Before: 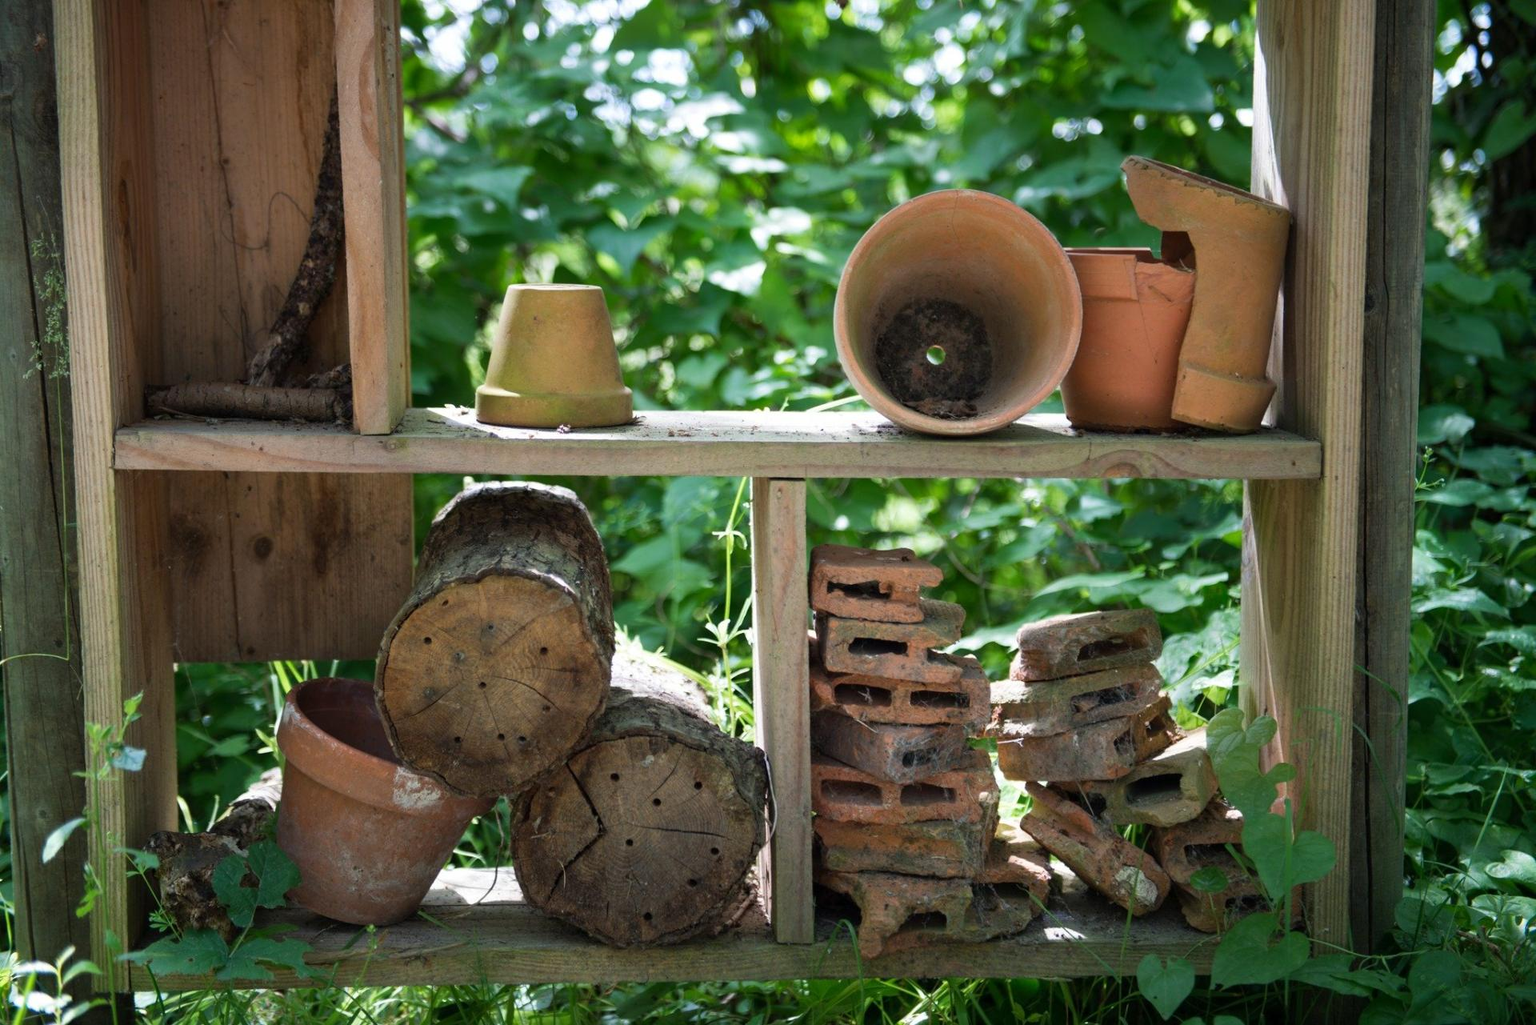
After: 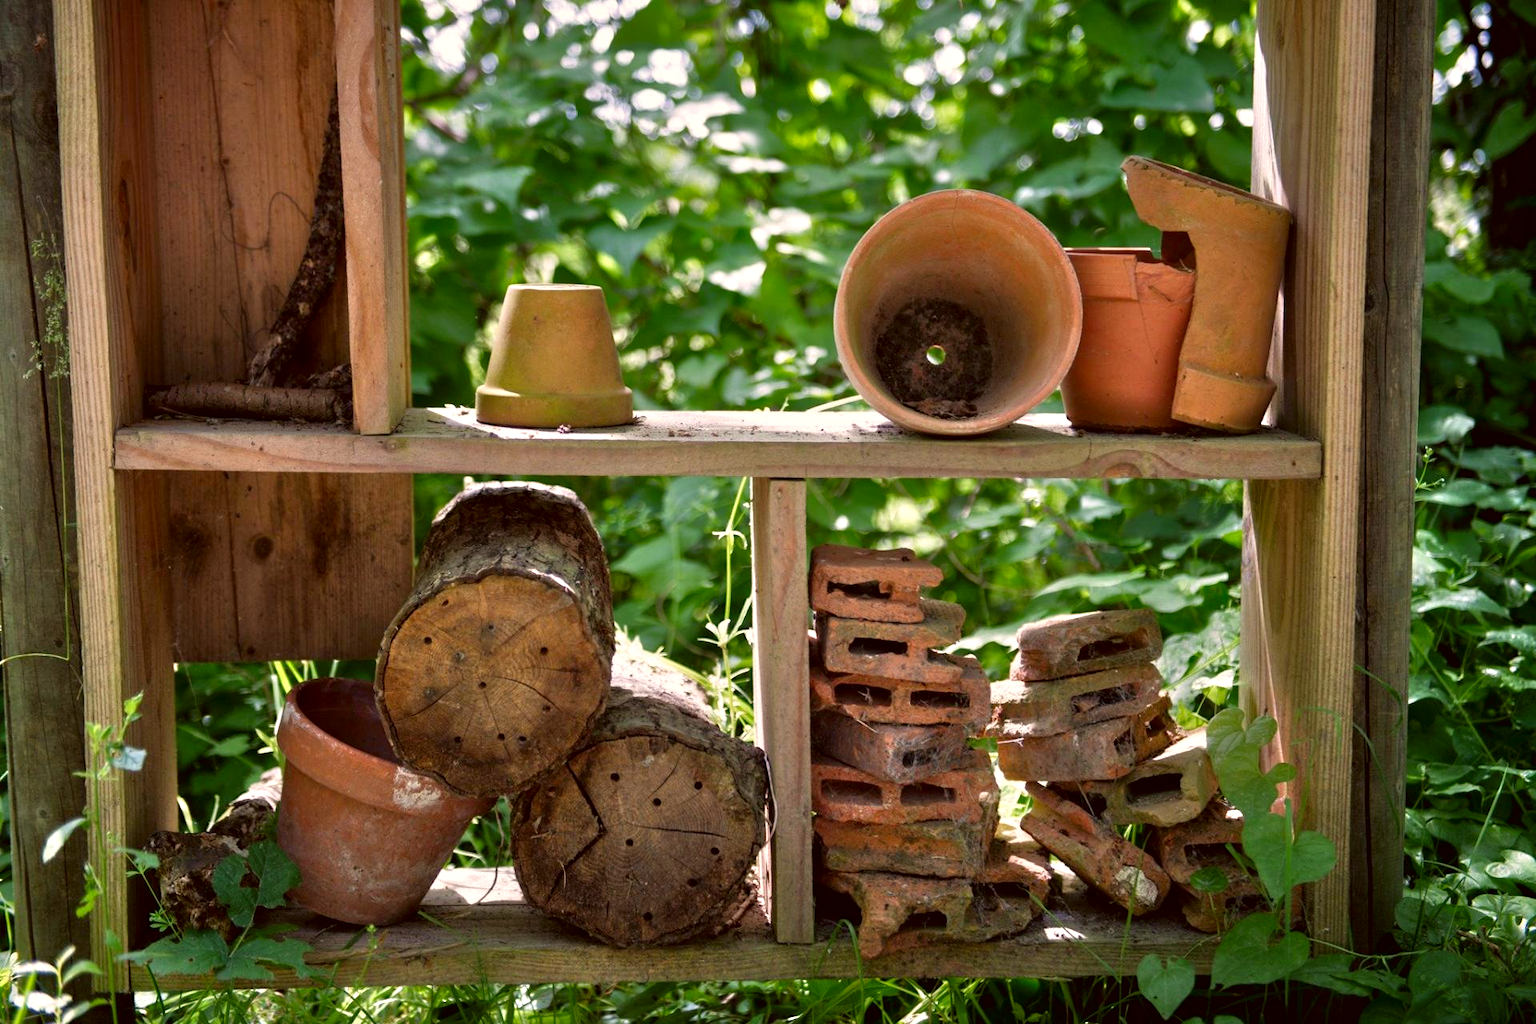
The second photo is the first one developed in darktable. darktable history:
contrast brightness saturation: brightness -0.25, saturation 0.2
color correction: highlights a* 10.21, highlights b* 9.79, shadows a* 8.61, shadows b* 7.88, saturation 0.8
tone equalizer: -7 EV 0.15 EV, -6 EV 0.6 EV, -5 EV 1.15 EV, -4 EV 1.33 EV, -3 EV 1.15 EV, -2 EV 0.6 EV, -1 EV 0.15 EV, mask exposure compensation -0.5 EV
